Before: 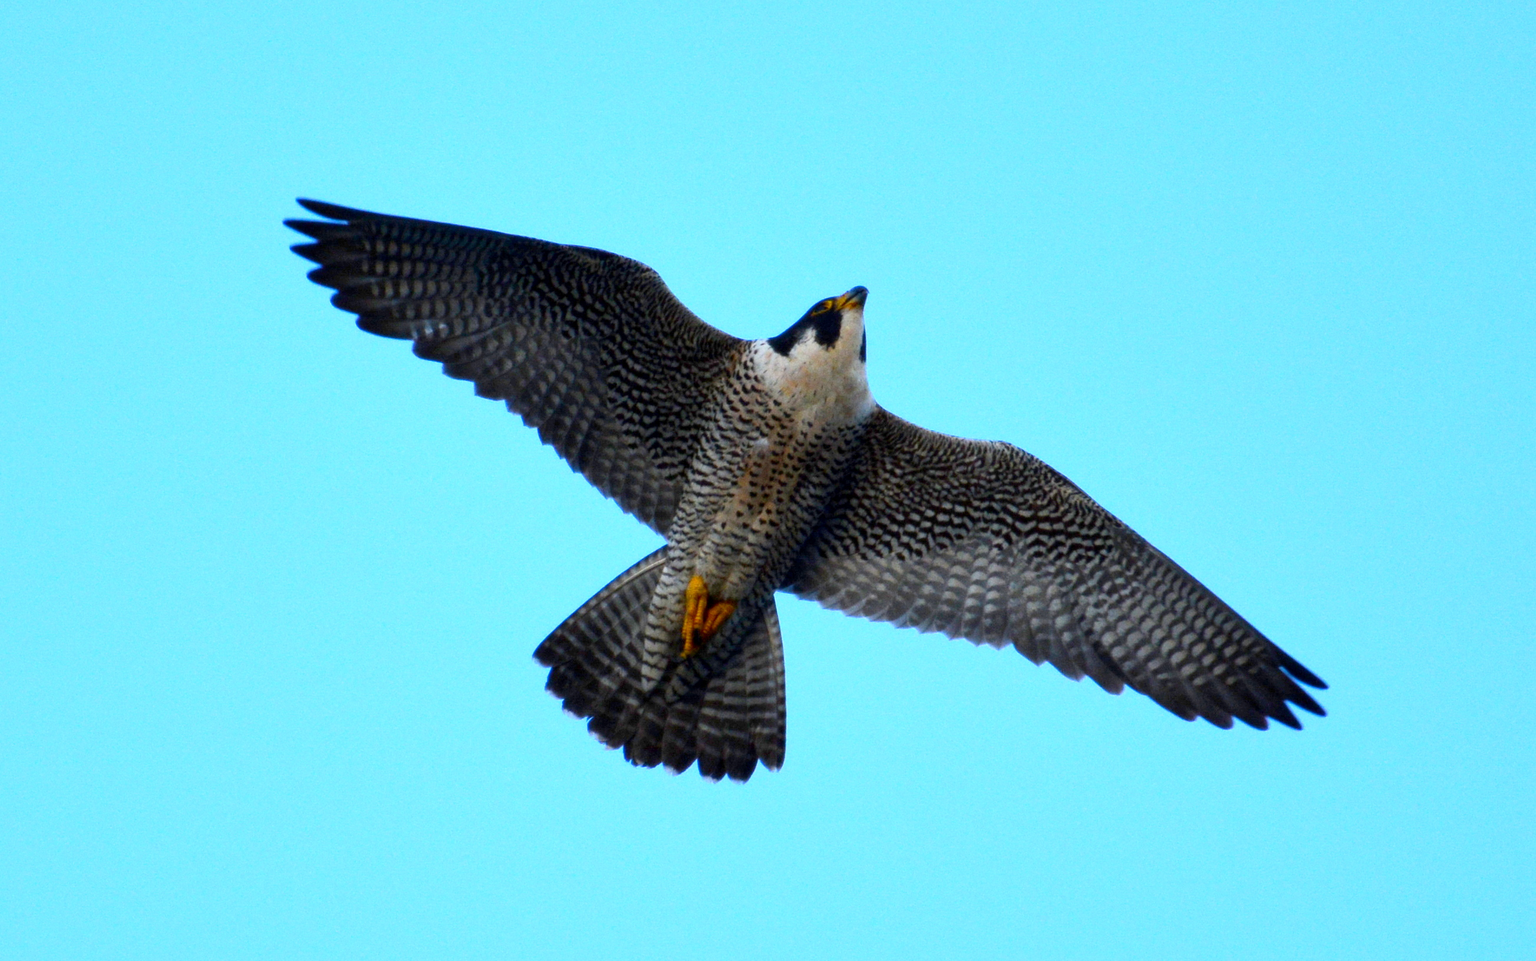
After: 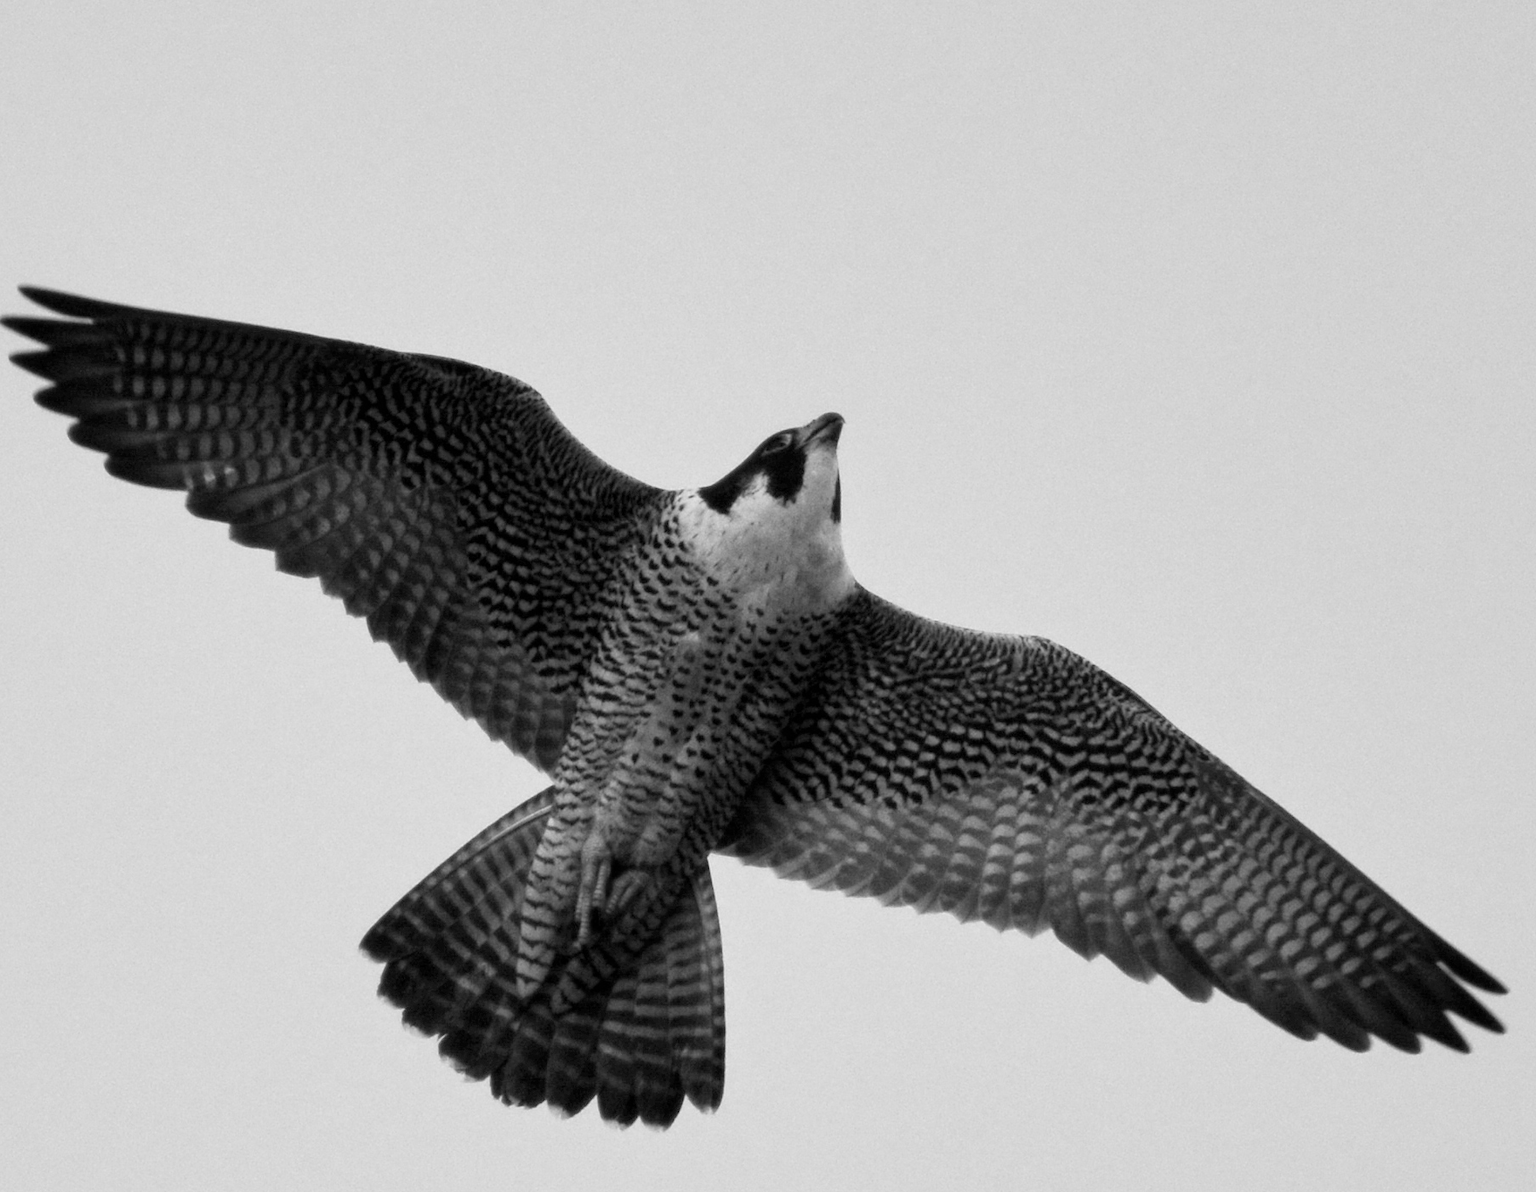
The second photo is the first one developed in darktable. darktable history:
crop: left 18.479%, right 12.2%, bottom 13.971%
monochrome: size 1
